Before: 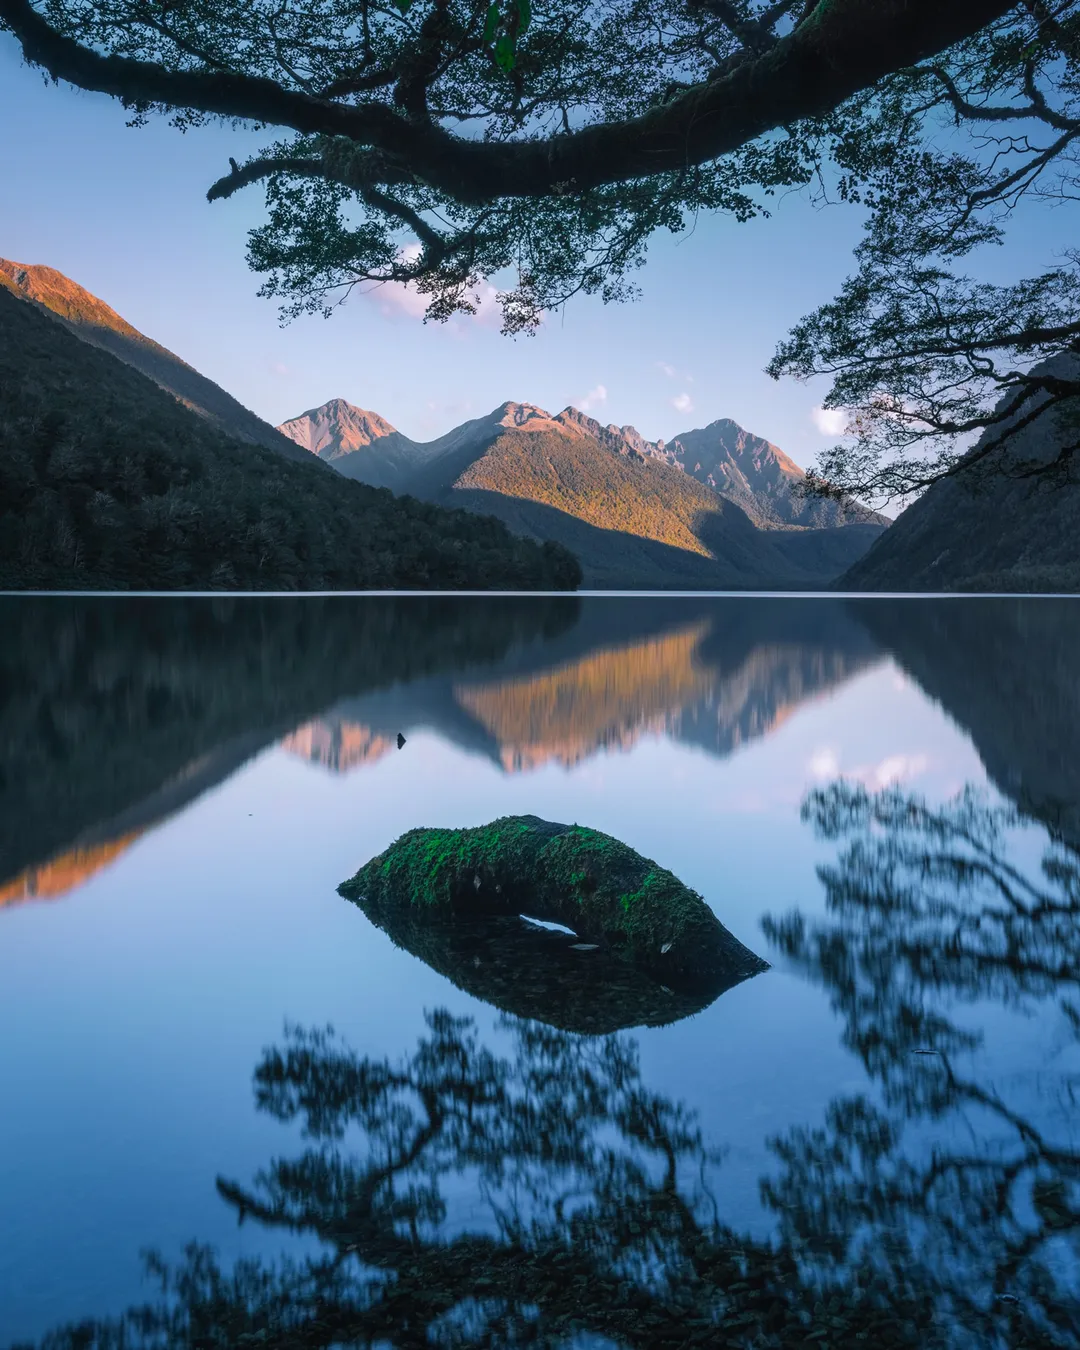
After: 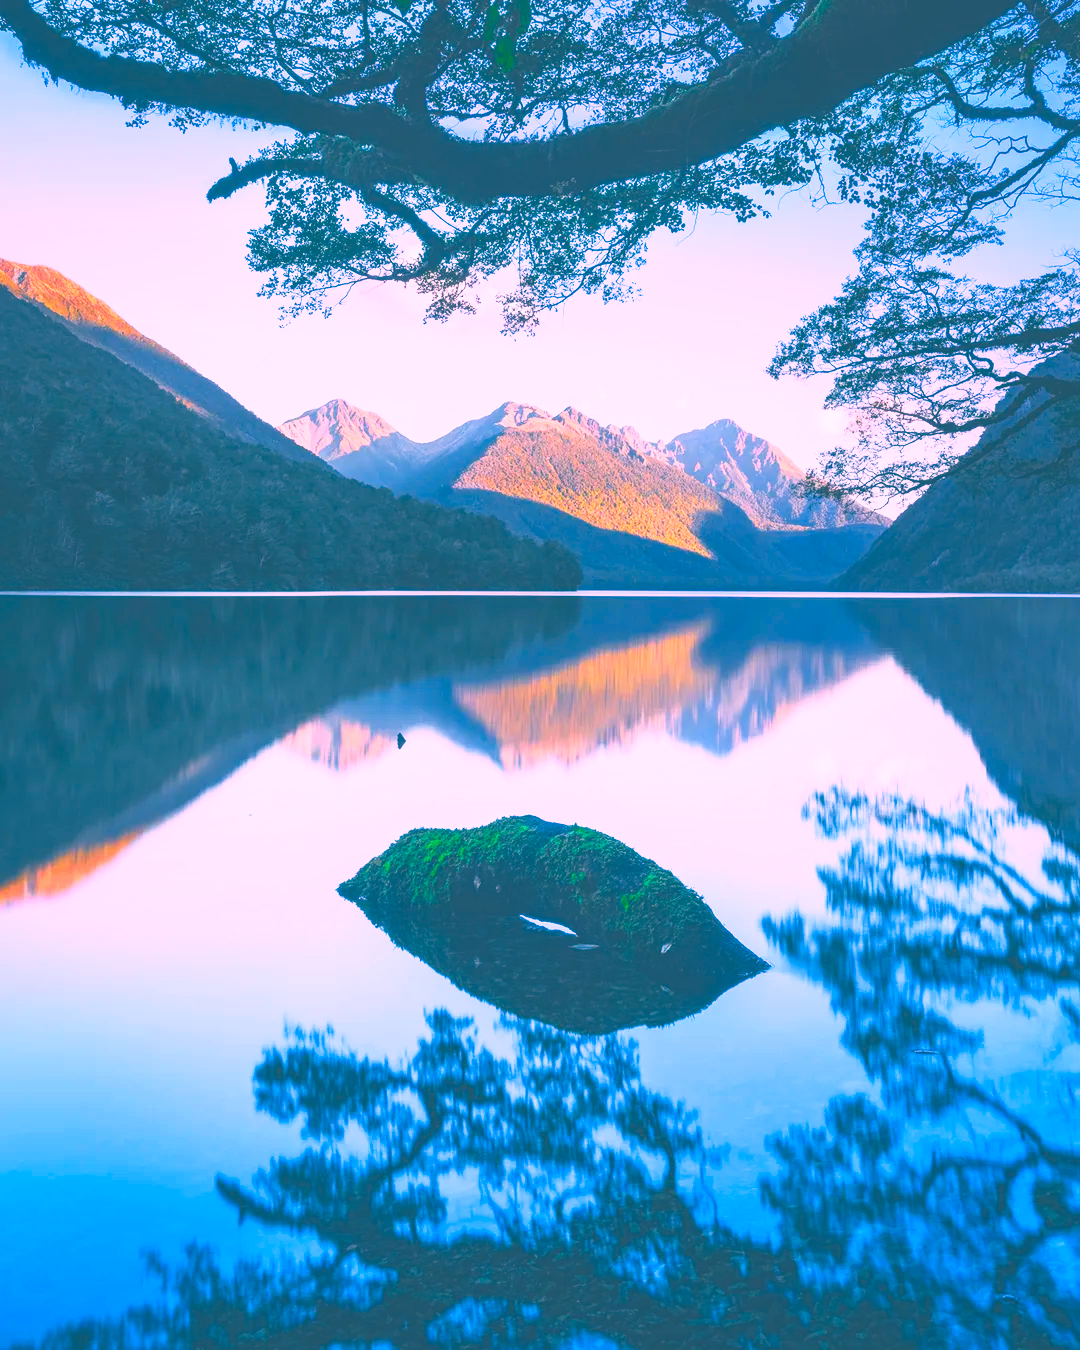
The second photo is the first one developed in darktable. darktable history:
contrast brightness saturation: contrast 0.102, brightness -0.261, saturation 0.141
base curve: curves: ch0 [(0, 0) (0.028, 0.03) (0.121, 0.232) (0.46, 0.748) (0.859, 0.968) (1, 1)], preserve colors none
exposure: black level correction -0.07, exposure 0.502 EV, compensate exposure bias true, compensate highlight preservation false
color correction: highlights a* 16.51, highlights b* 0.221, shadows a* -14.89, shadows b* -14.1, saturation 1.53
color balance rgb: shadows lift › chroma 2.057%, shadows lift › hue 214.64°, perceptual saturation grading › global saturation 20%, perceptual saturation grading › highlights -25.094%, perceptual saturation grading › shadows 24.136%, global vibrance 20%
